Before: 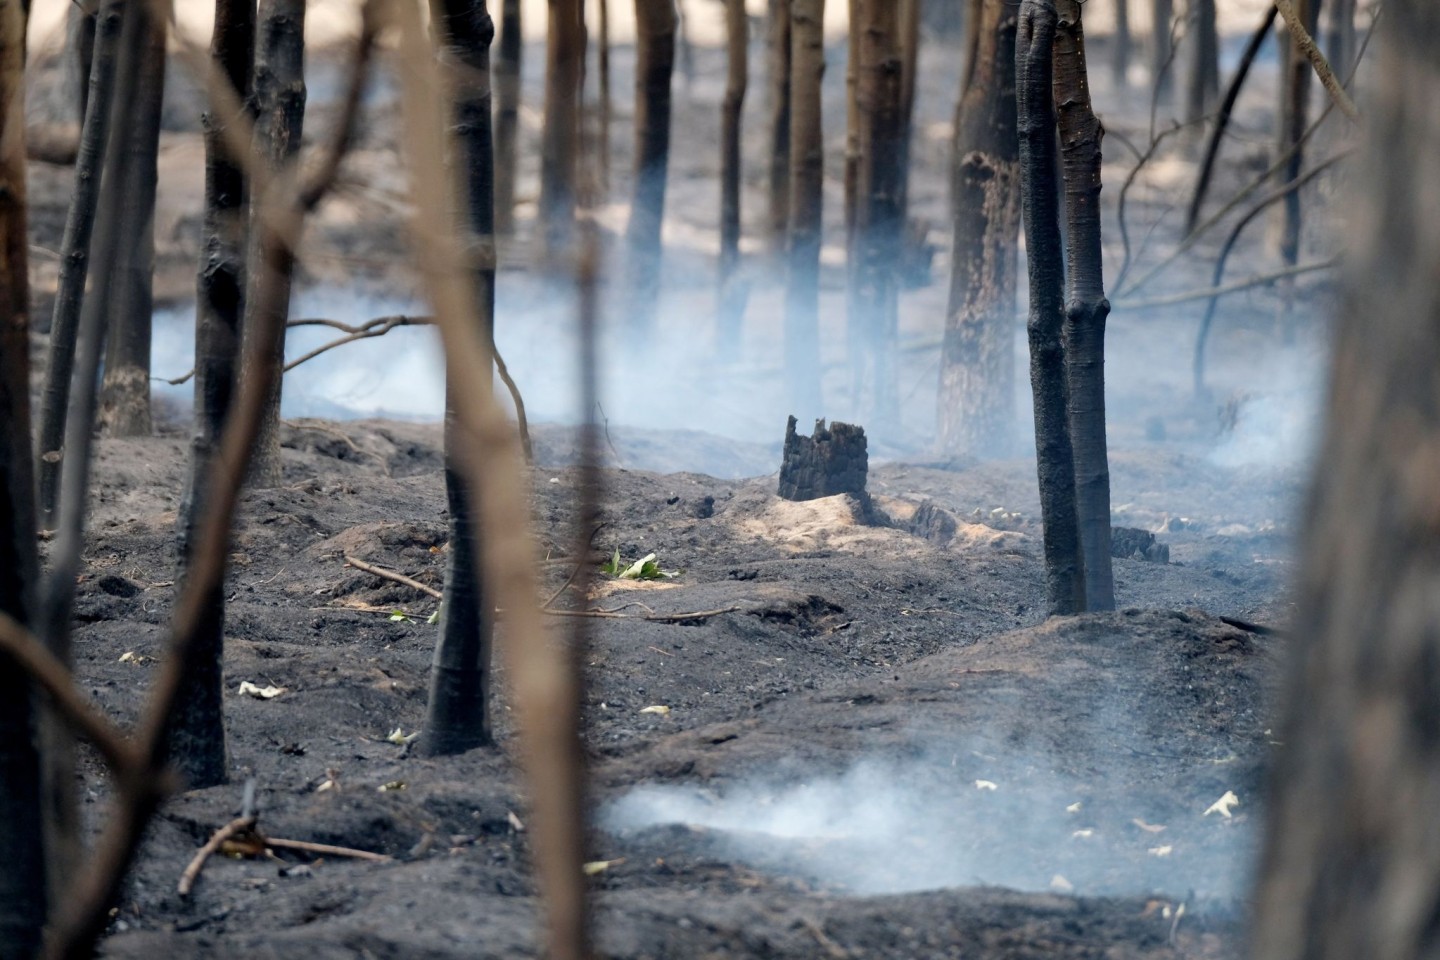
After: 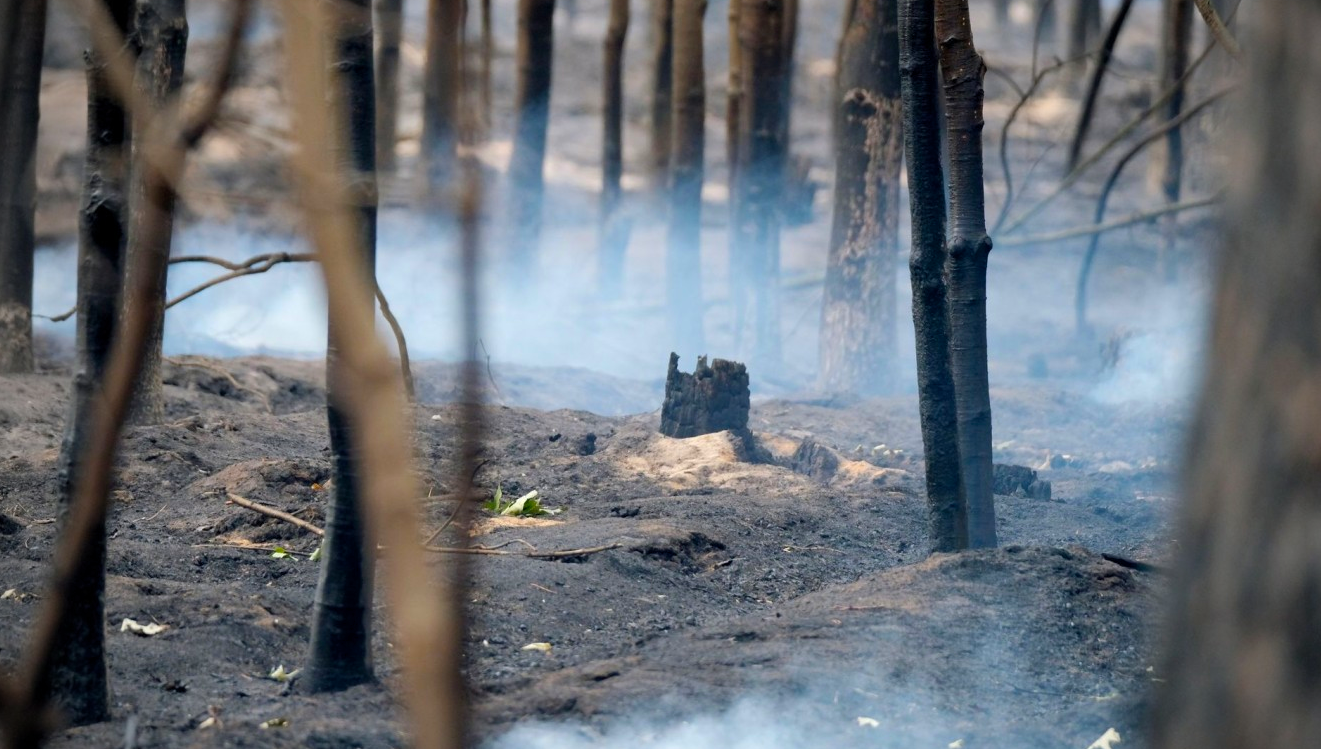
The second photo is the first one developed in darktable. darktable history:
crop: left 8.234%, top 6.583%, bottom 15.37%
color balance rgb: shadows lift › chroma 0.885%, shadows lift › hue 110.94°, perceptual saturation grading › global saturation 29.971%, global vibrance 20%
contrast brightness saturation: saturation -0.057
vignetting: unbound false
